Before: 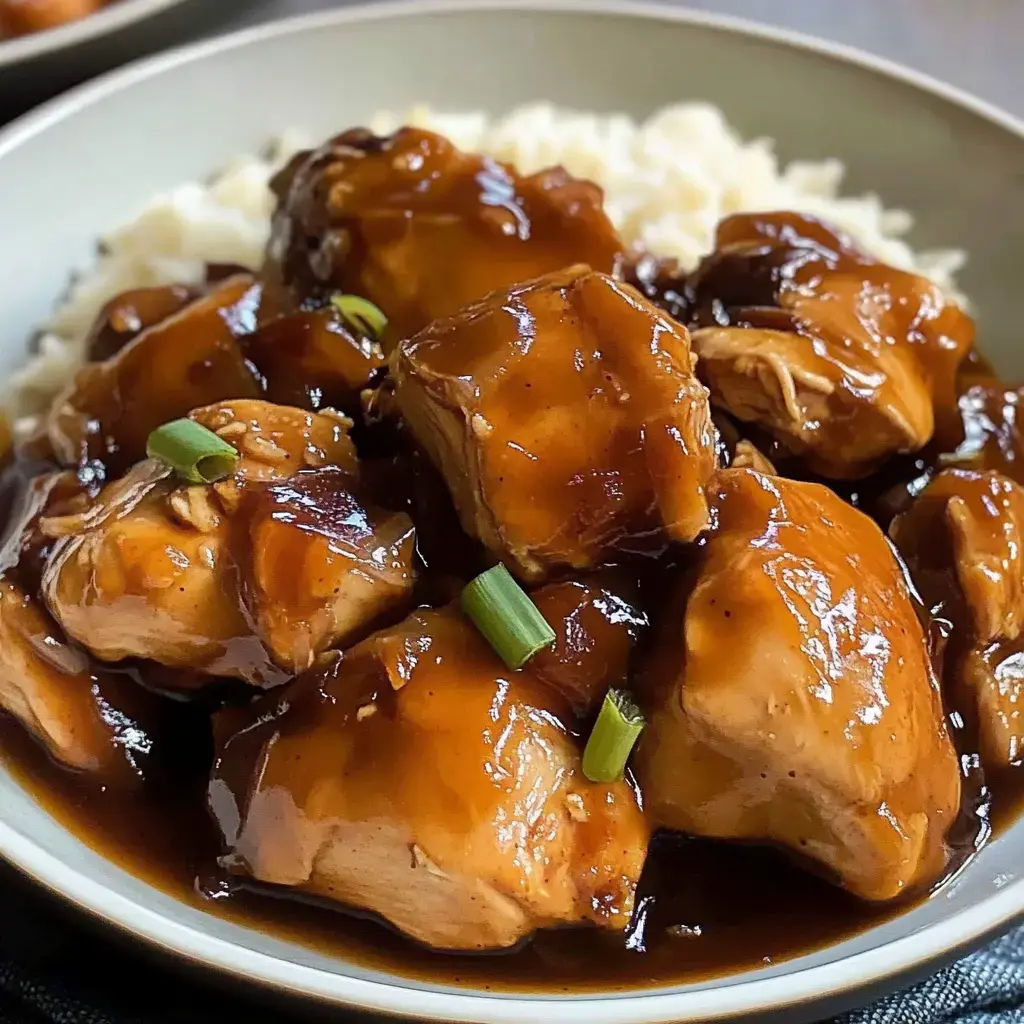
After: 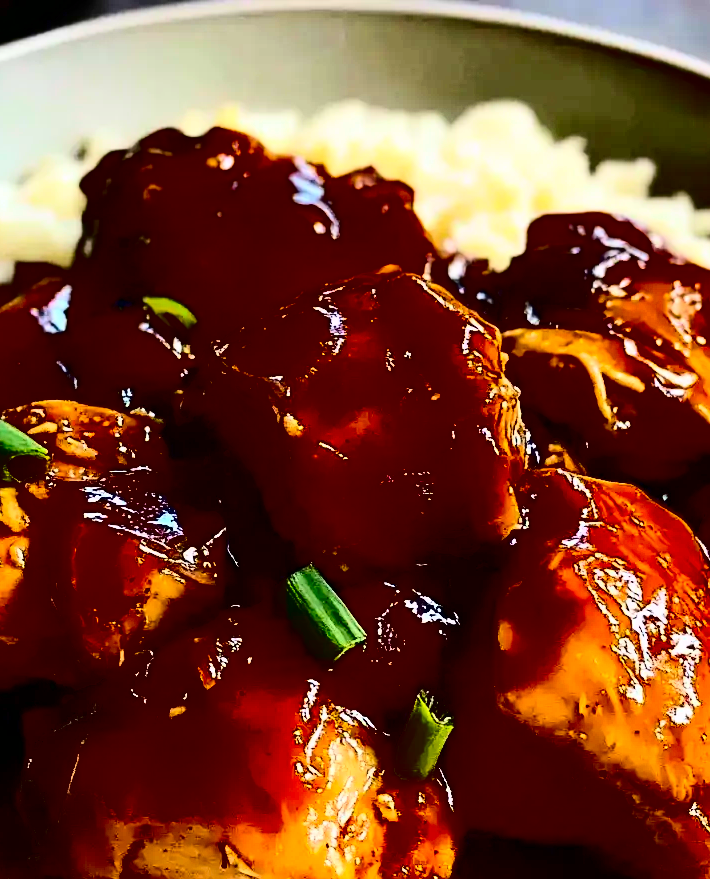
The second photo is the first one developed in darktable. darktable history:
contrast brightness saturation: contrast 0.765, brightness -0.989, saturation 0.985
crop: left 18.473%, right 12.135%, bottom 14.14%
